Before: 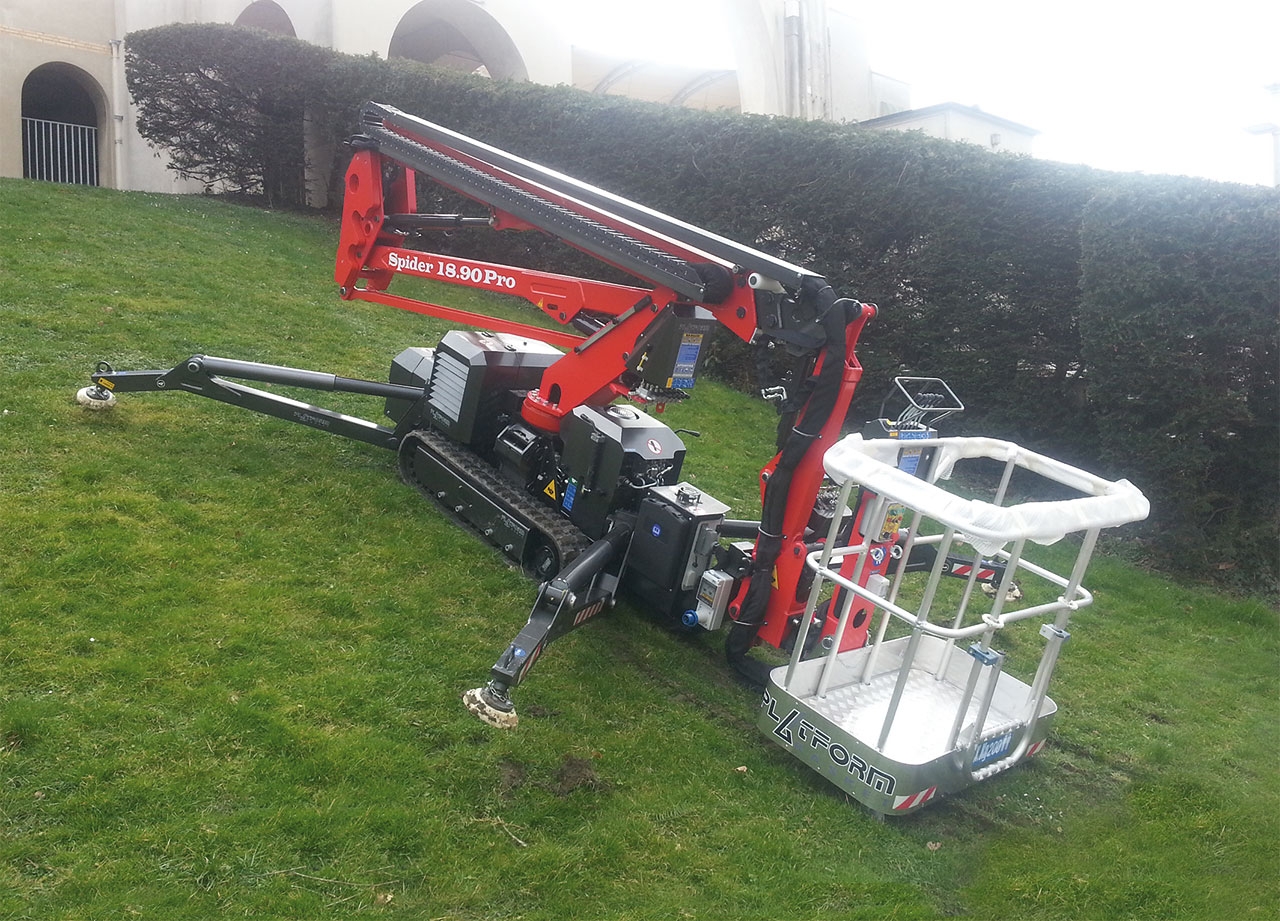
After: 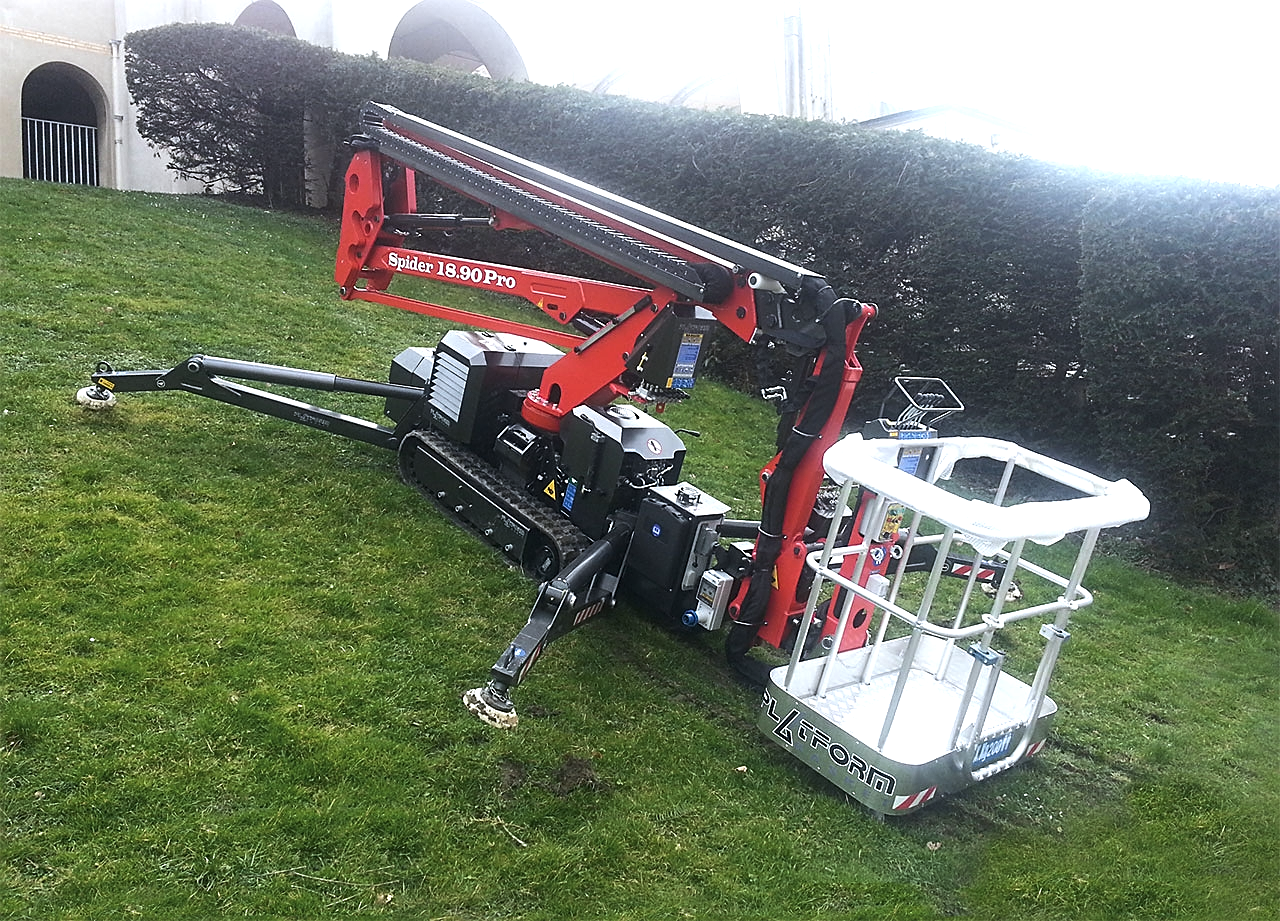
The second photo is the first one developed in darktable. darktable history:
sharpen: on, module defaults
white balance: red 0.967, blue 1.049
tone equalizer: -8 EV -0.75 EV, -7 EV -0.7 EV, -6 EV -0.6 EV, -5 EV -0.4 EV, -3 EV 0.4 EV, -2 EV 0.6 EV, -1 EV 0.7 EV, +0 EV 0.75 EV, edges refinement/feathering 500, mask exposure compensation -1.57 EV, preserve details no
exposure: exposure -0.151 EV, compensate highlight preservation false
